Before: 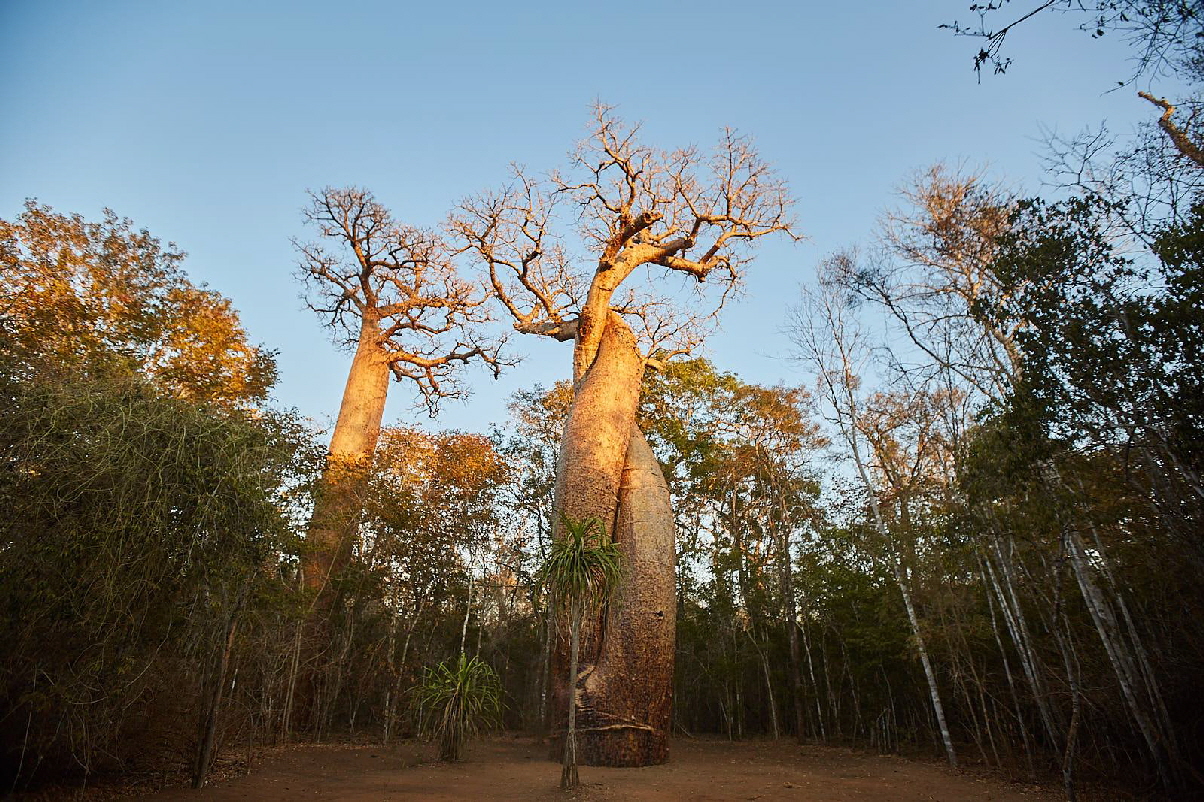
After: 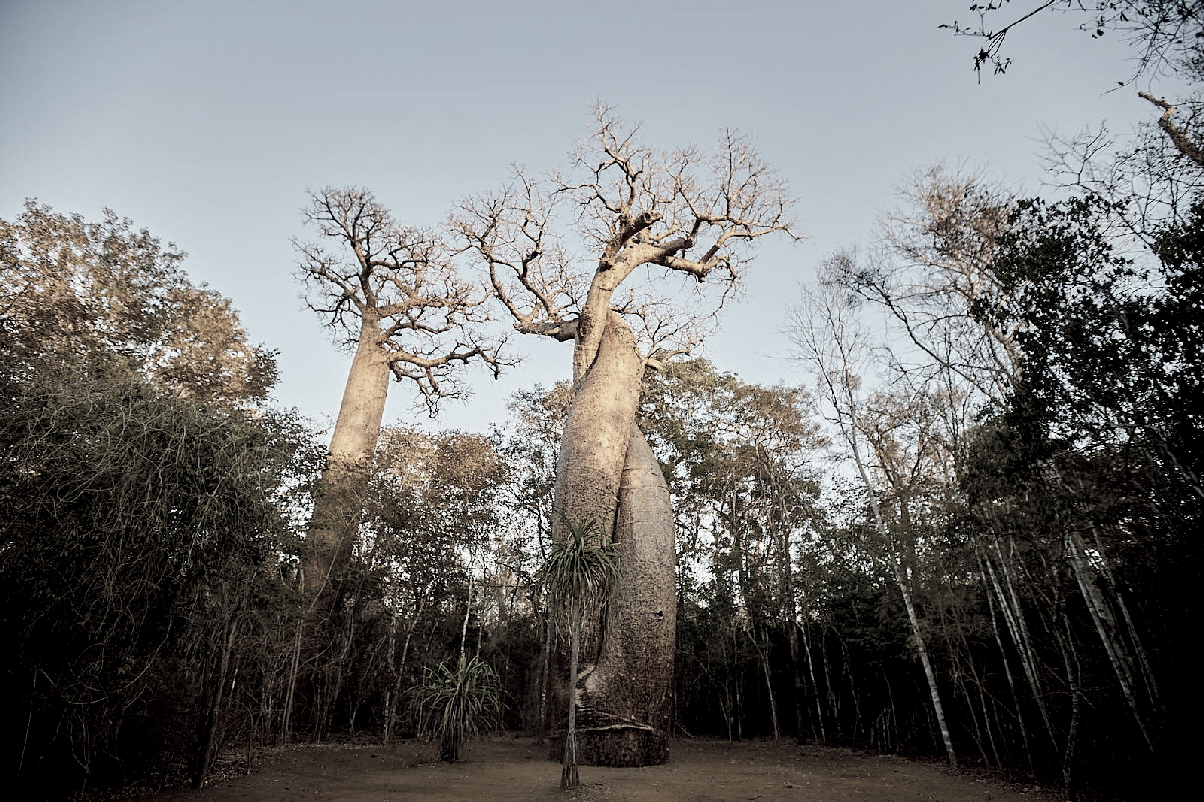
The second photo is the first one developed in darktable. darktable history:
color balance rgb: shadows lift › chroma 0.918%, shadows lift › hue 112.76°, perceptual saturation grading › global saturation 30.385%, perceptual brilliance grading › mid-tones 11.066%, perceptual brilliance grading › shadows 14.188%, global vibrance 20%
color correction: highlights b* 0.06, saturation 0.193
base curve: curves: ch0 [(0.017, 0) (0.425, 0.441) (0.844, 0.933) (1, 1)], preserve colors none
